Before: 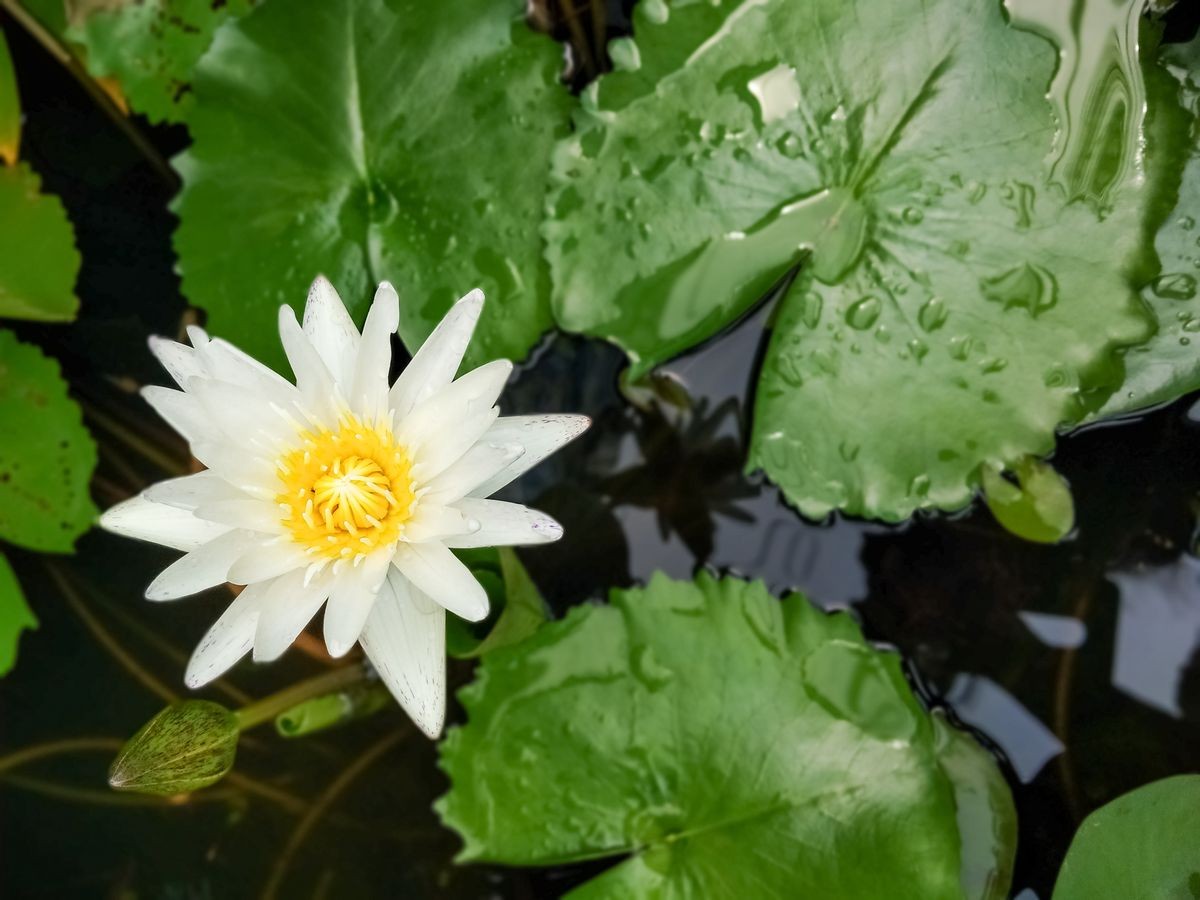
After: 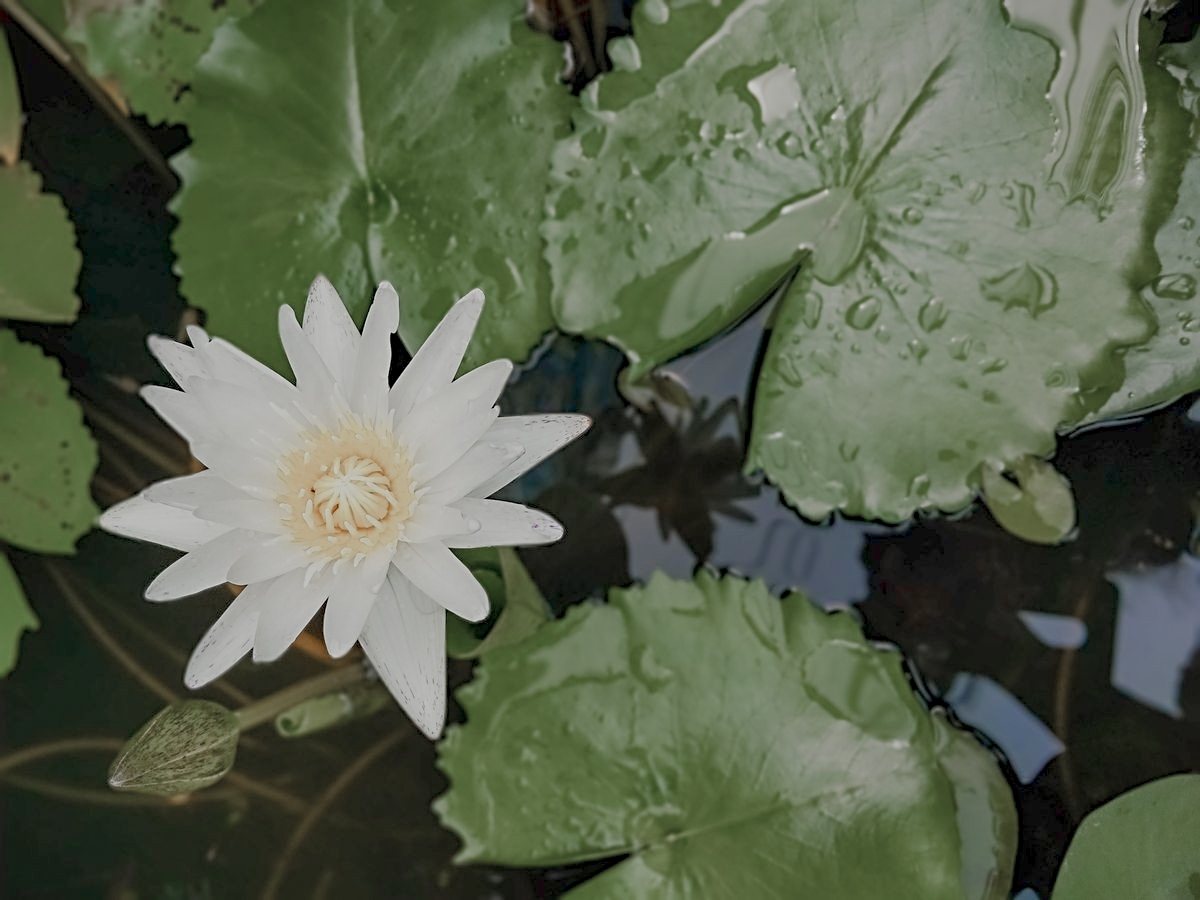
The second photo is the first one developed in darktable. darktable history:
white balance: emerald 1
color zones: curves: ch1 [(0, 0.708) (0.088, 0.648) (0.245, 0.187) (0.429, 0.326) (0.571, 0.498) (0.714, 0.5) (0.857, 0.5) (1, 0.708)]
color balance rgb: shadows lift › chroma 1%, shadows lift › hue 113°, highlights gain › chroma 0.2%, highlights gain › hue 333°, perceptual saturation grading › global saturation 20%, perceptual saturation grading › highlights -50%, perceptual saturation grading › shadows 25%, contrast -30%
sharpen: radius 3.119
exposure: exposure -0.21 EV, compensate highlight preservation false
